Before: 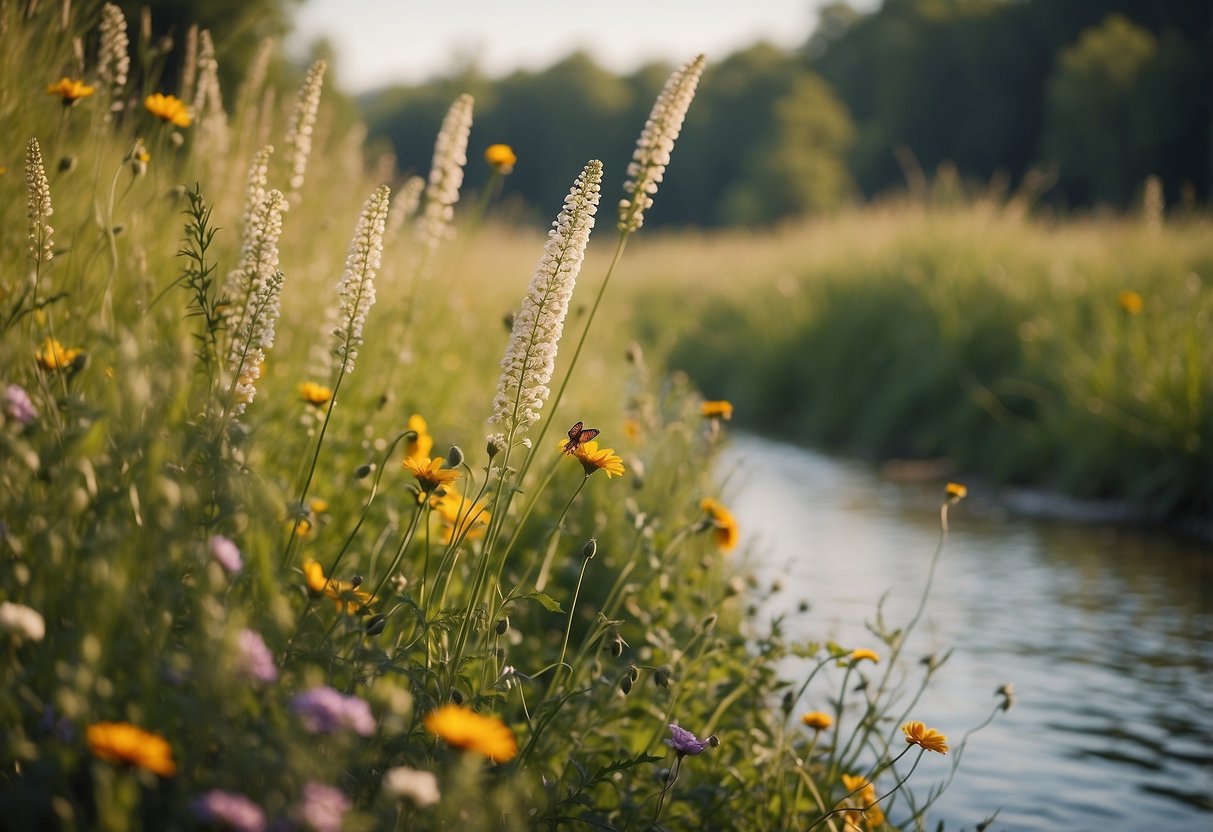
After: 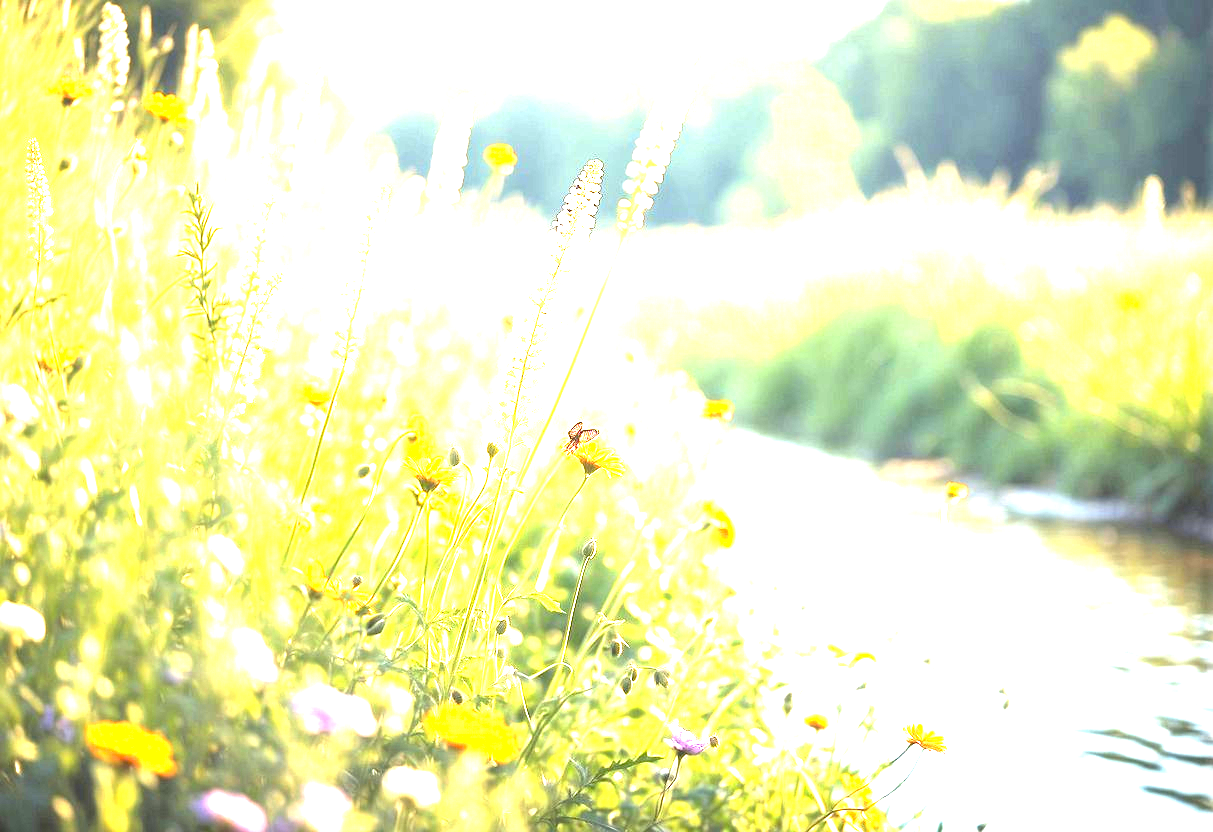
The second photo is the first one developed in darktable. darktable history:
base curve: curves: ch0 [(0, 0) (0.472, 0.455) (1, 1)], preserve colors none
exposure: black level correction 0, exposure 4 EV, compensate exposure bias true, compensate highlight preservation false
